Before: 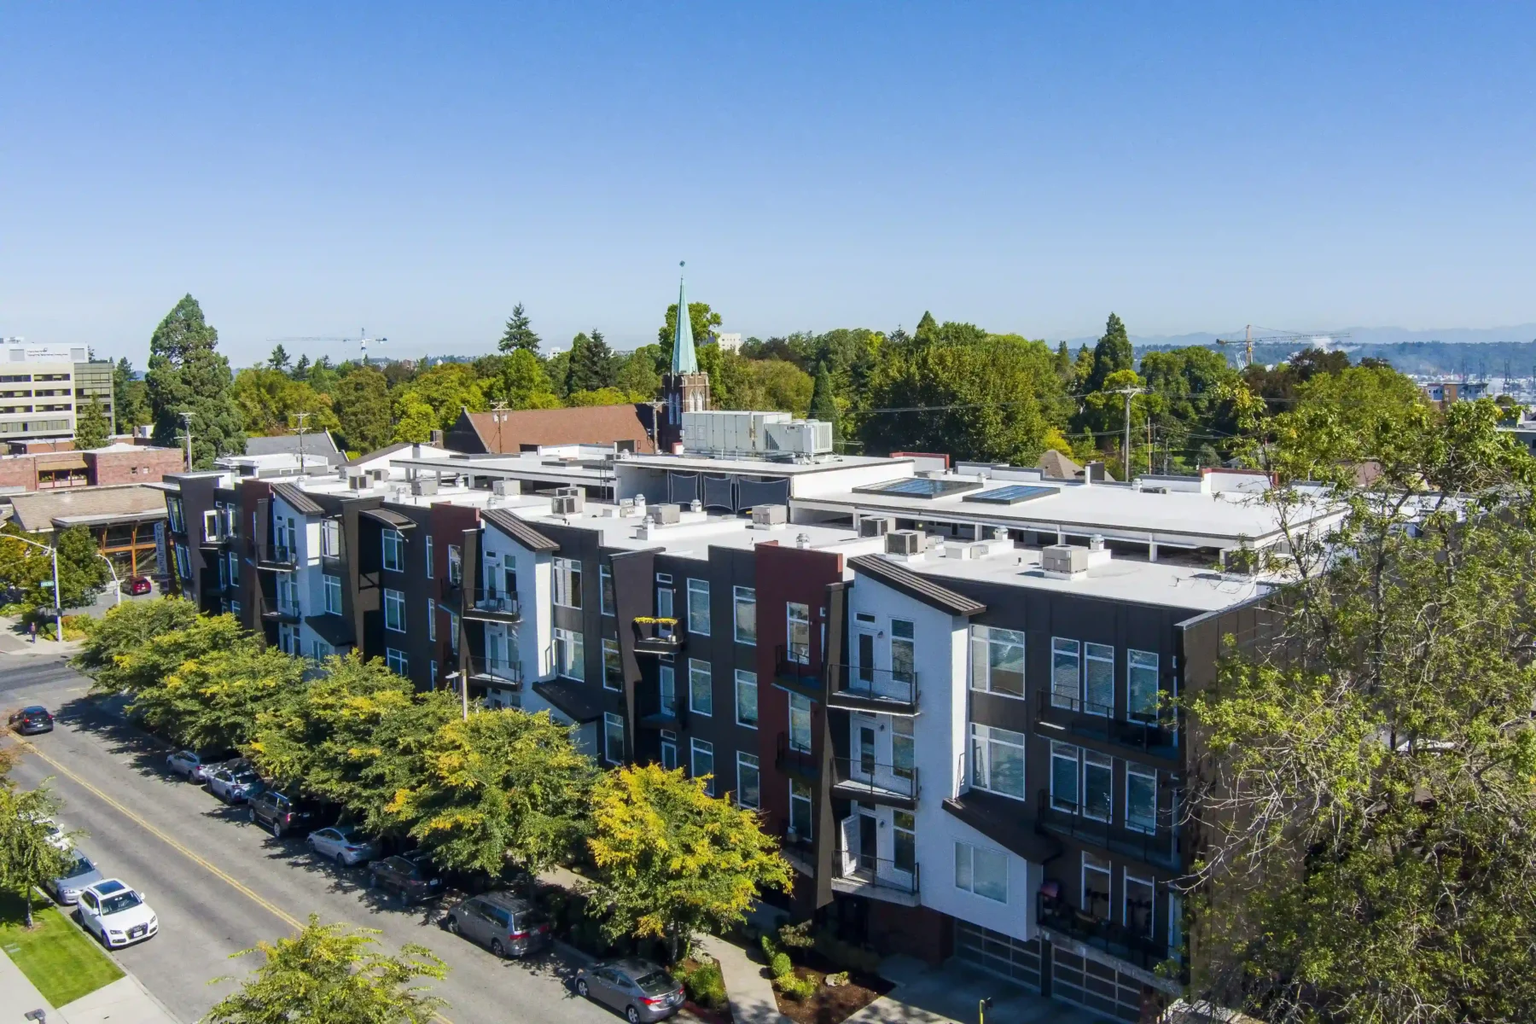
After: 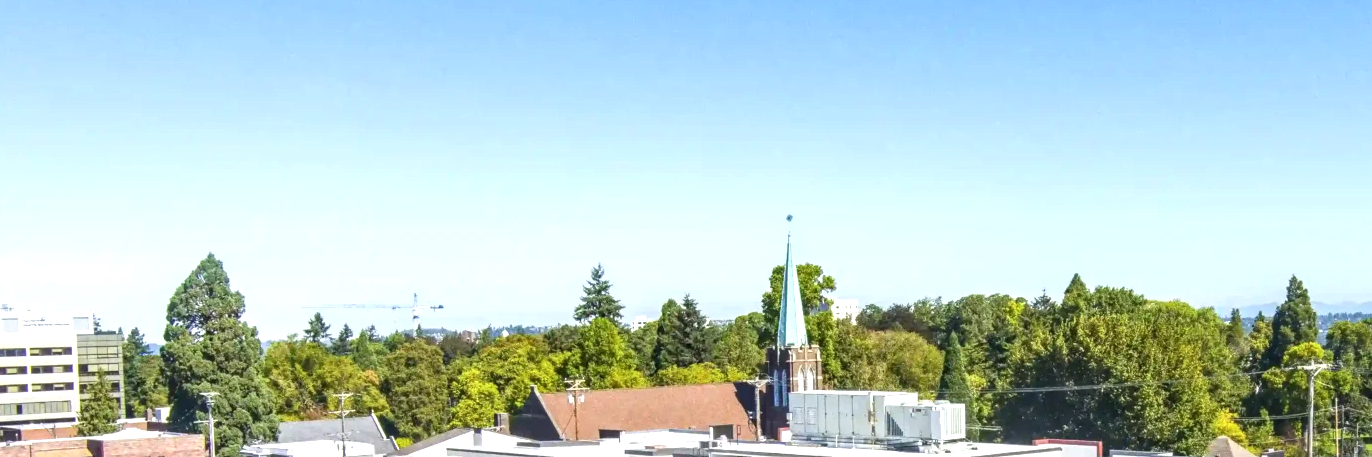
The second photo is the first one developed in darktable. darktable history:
exposure: black level correction 0, exposure 0.7 EV, compensate exposure bias true, compensate highlight preservation false
crop: left 0.579%, top 7.627%, right 23.167%, bottom 54.275%
local contrast: detail 130%
